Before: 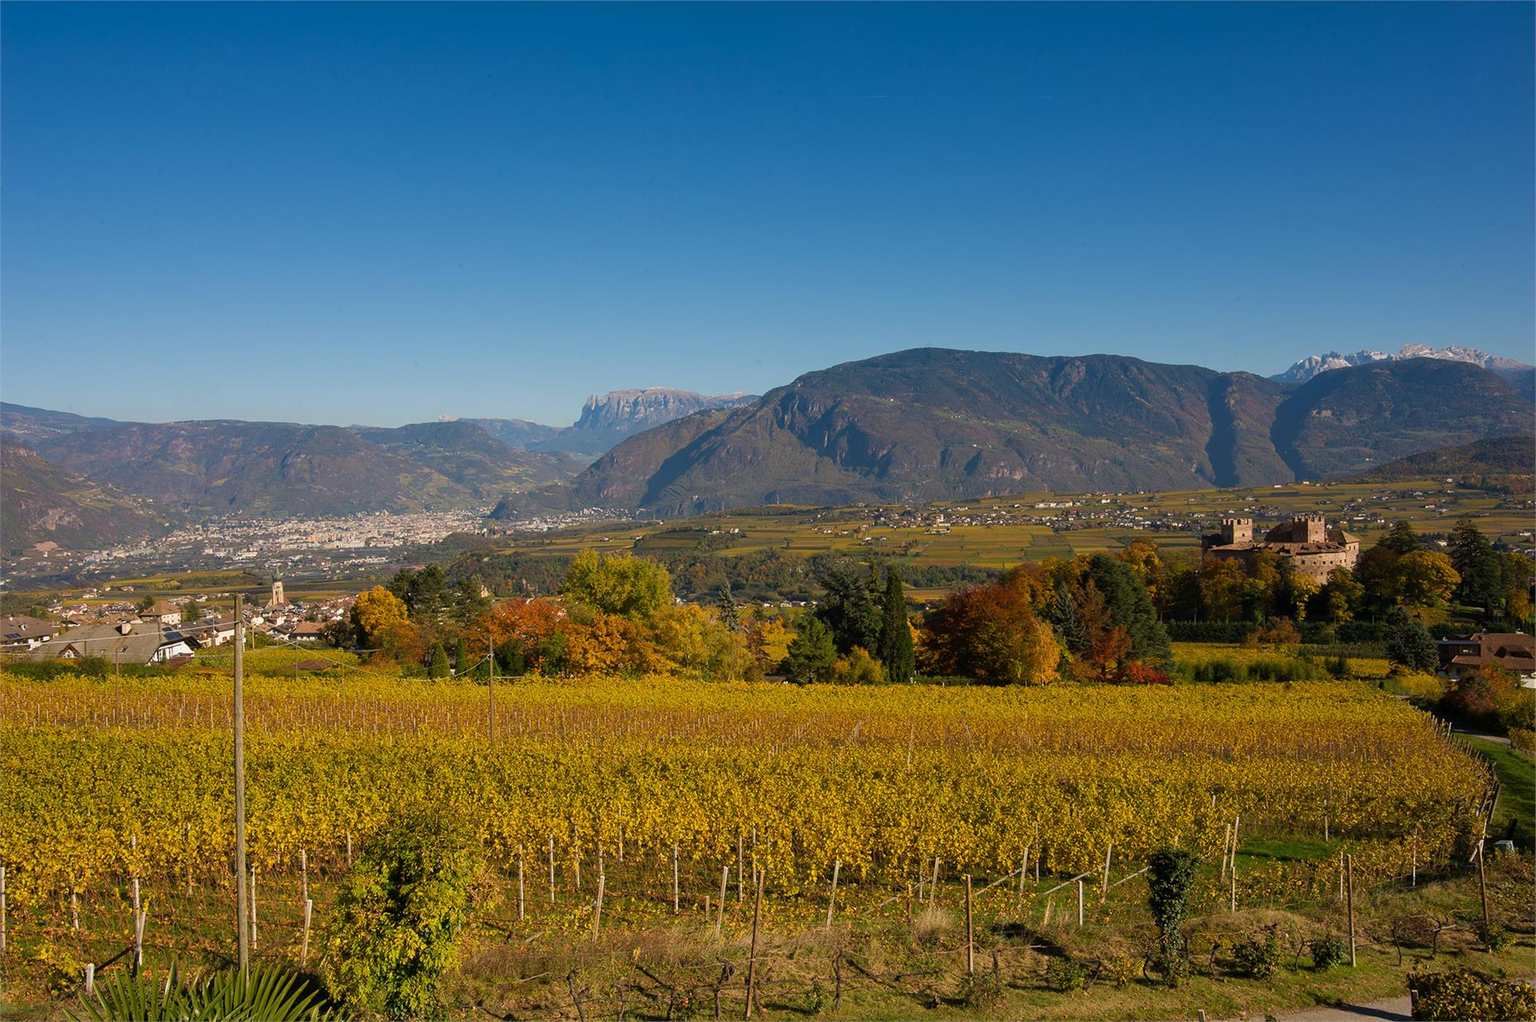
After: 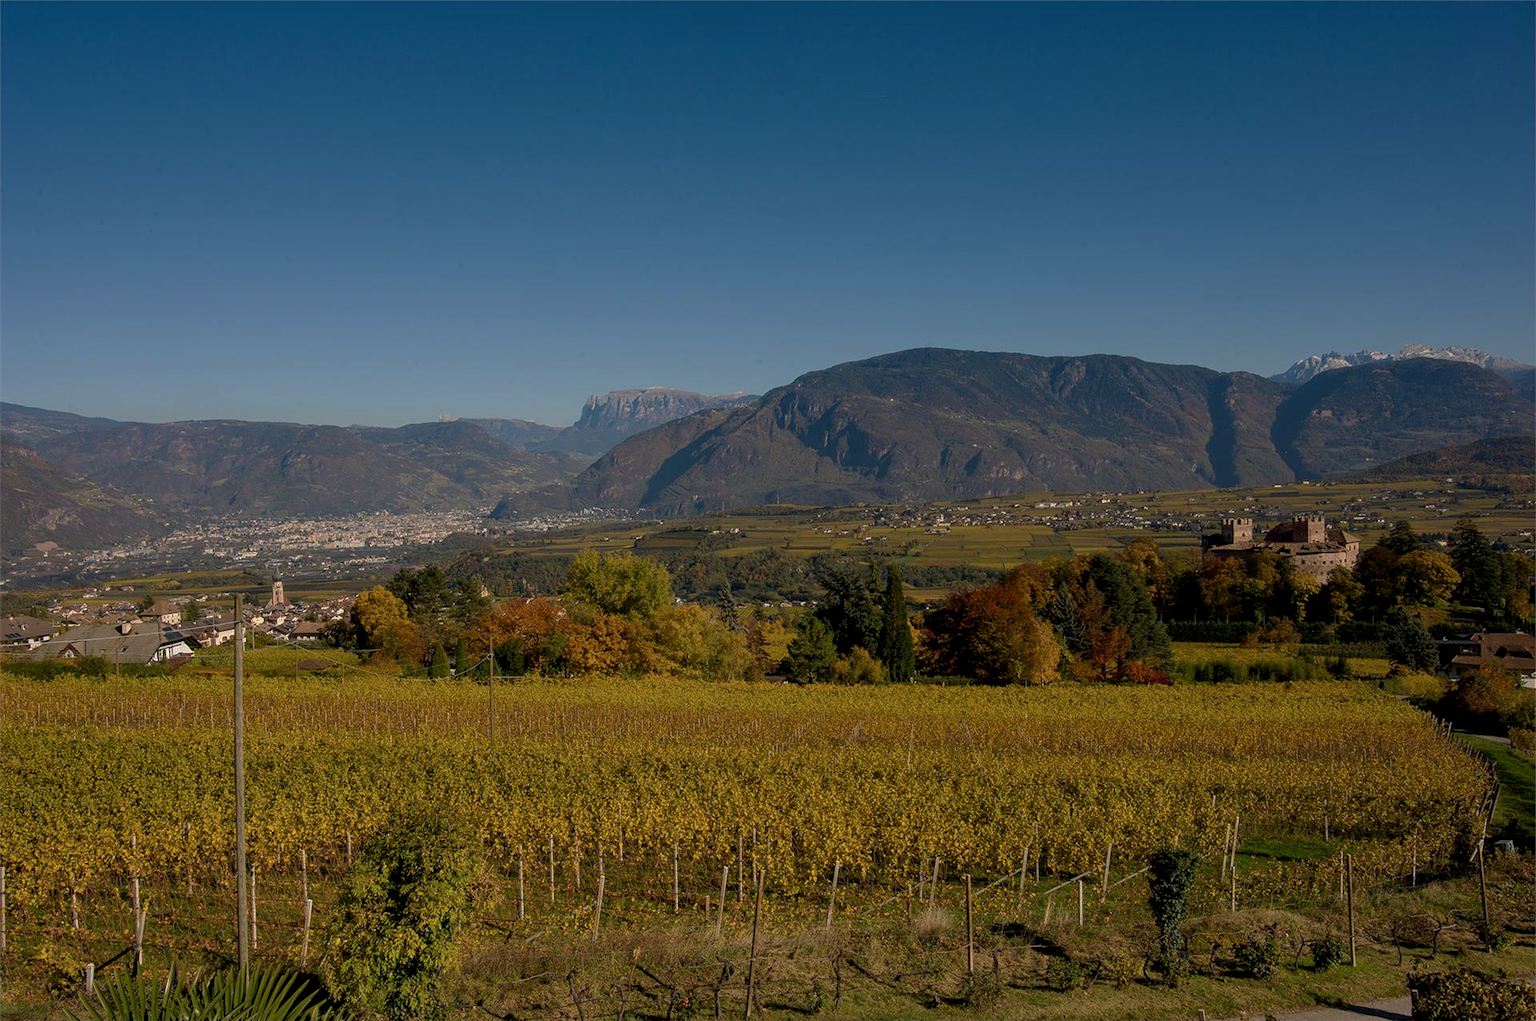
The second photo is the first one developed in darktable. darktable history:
local contrast: on, module defaults
base curve: curves: ch0 [(0, 0) (0.841, 0.609) (1, 1)], preserve colors none
